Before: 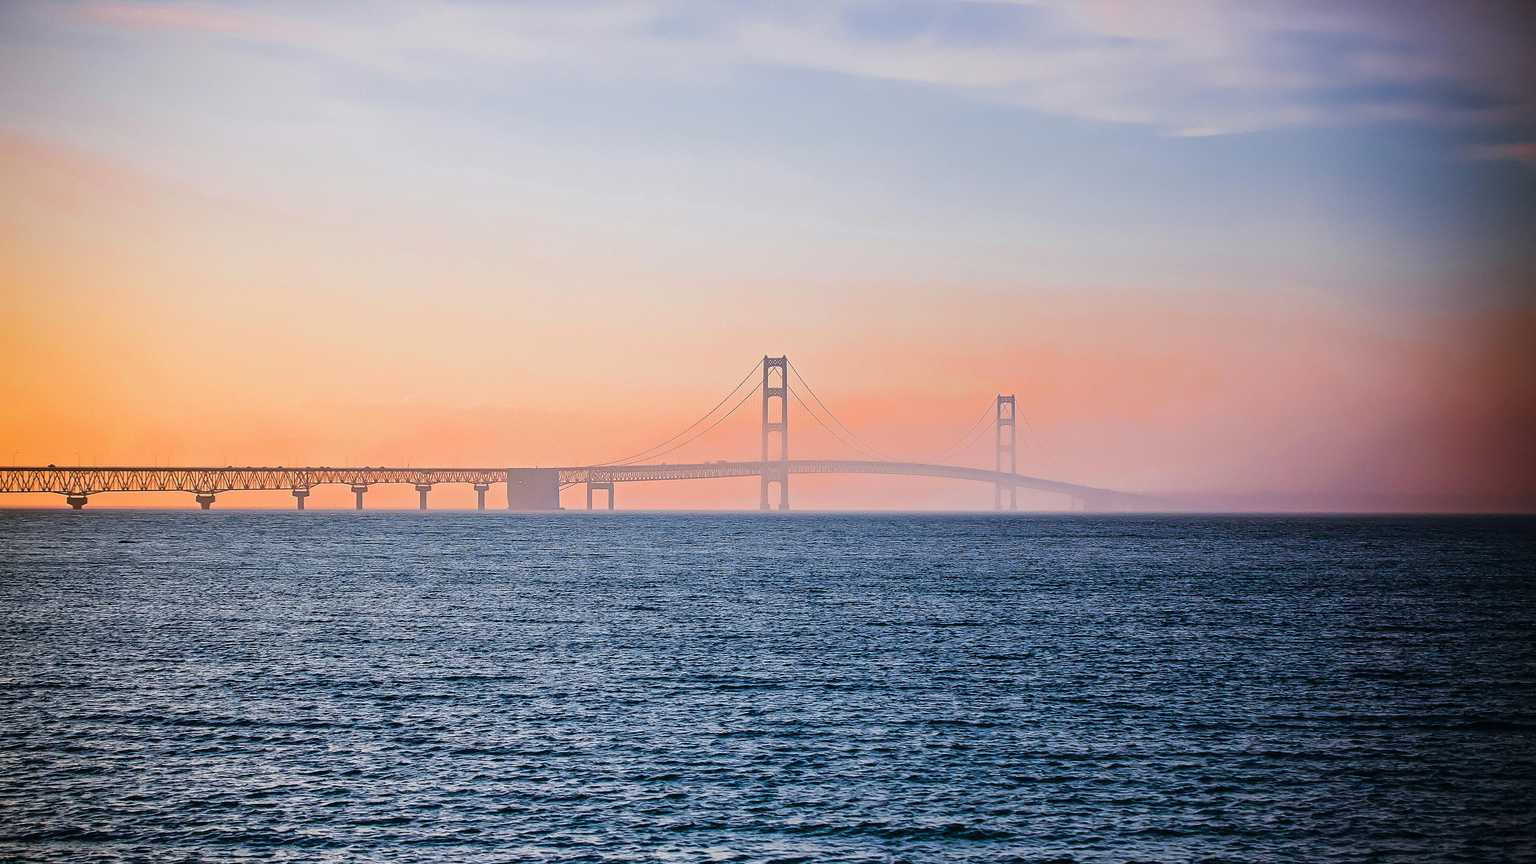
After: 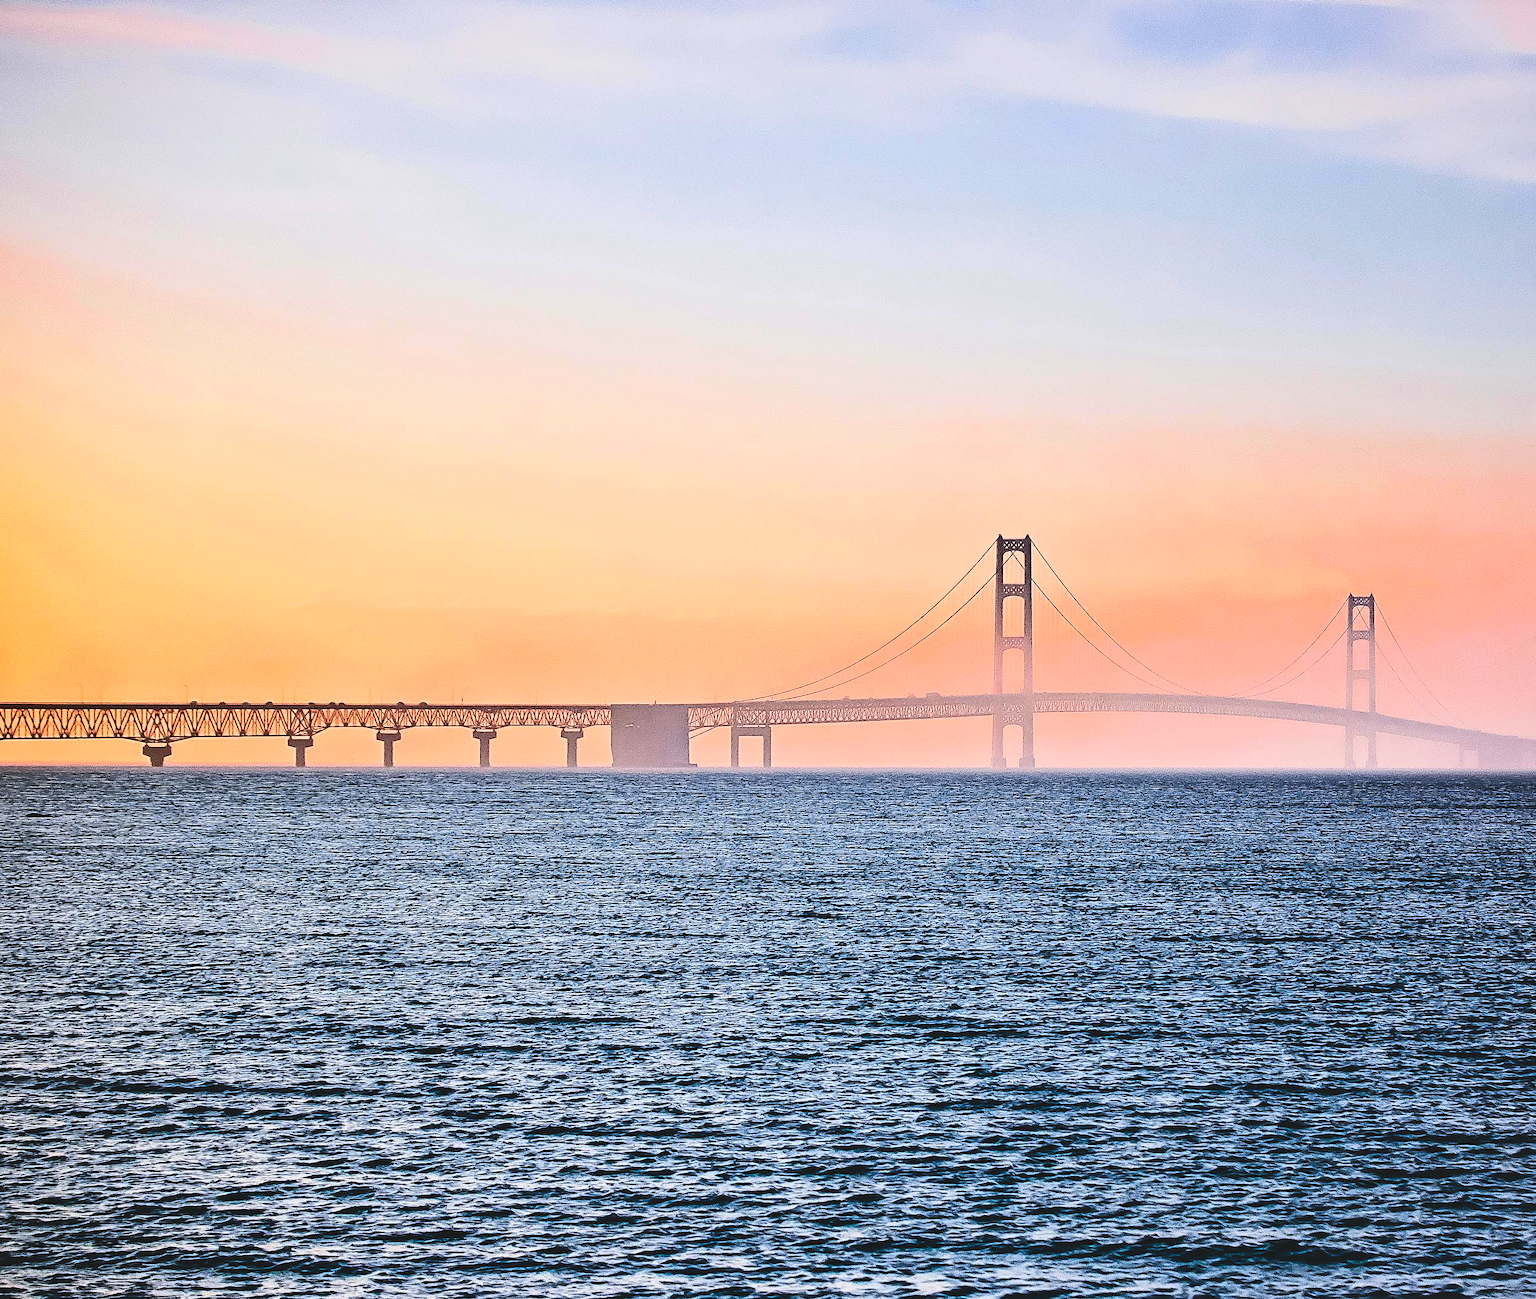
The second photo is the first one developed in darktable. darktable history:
crop and rotate: left 6.59%, right 26.903%
contrast brightness saturation: contrast 0.401, brightness 0.051, saturation 0.251
exposure: black level correction -0.029, compensate highlight preservation false
levels: levels [0, 0.51, 1]
shadows and highlights: soften with gaussian
